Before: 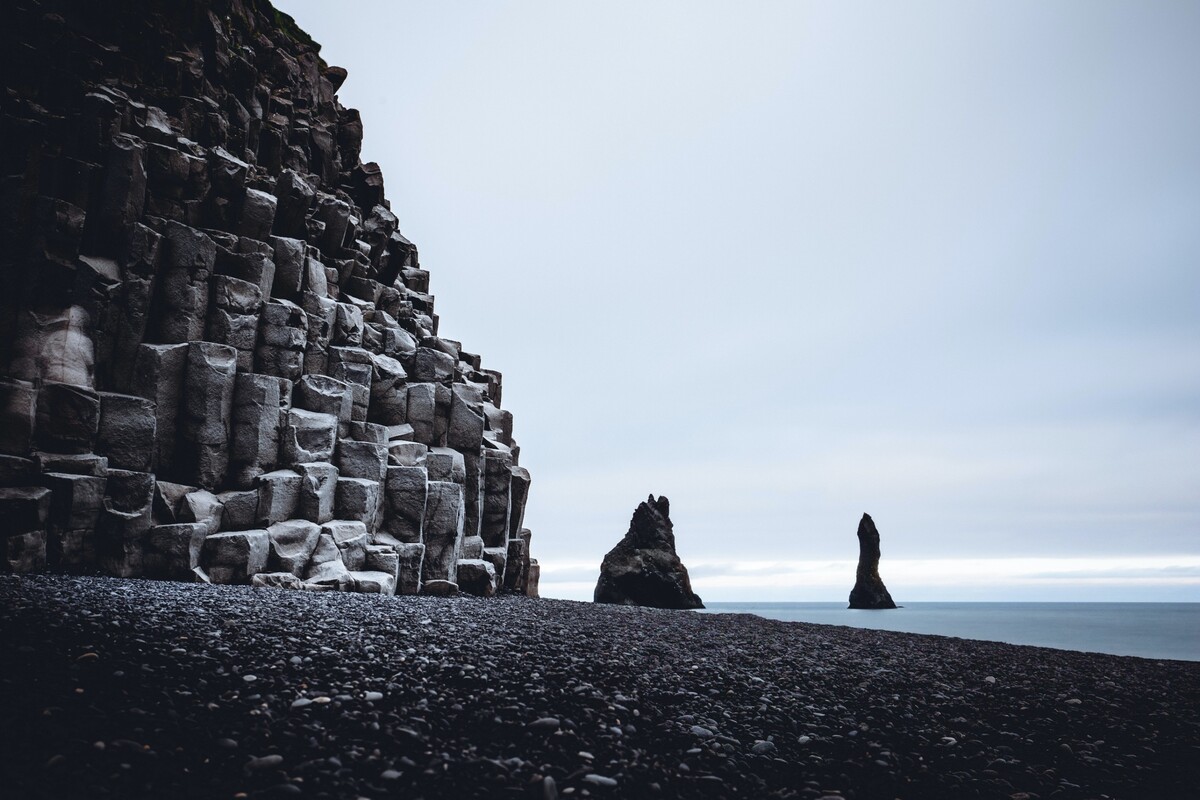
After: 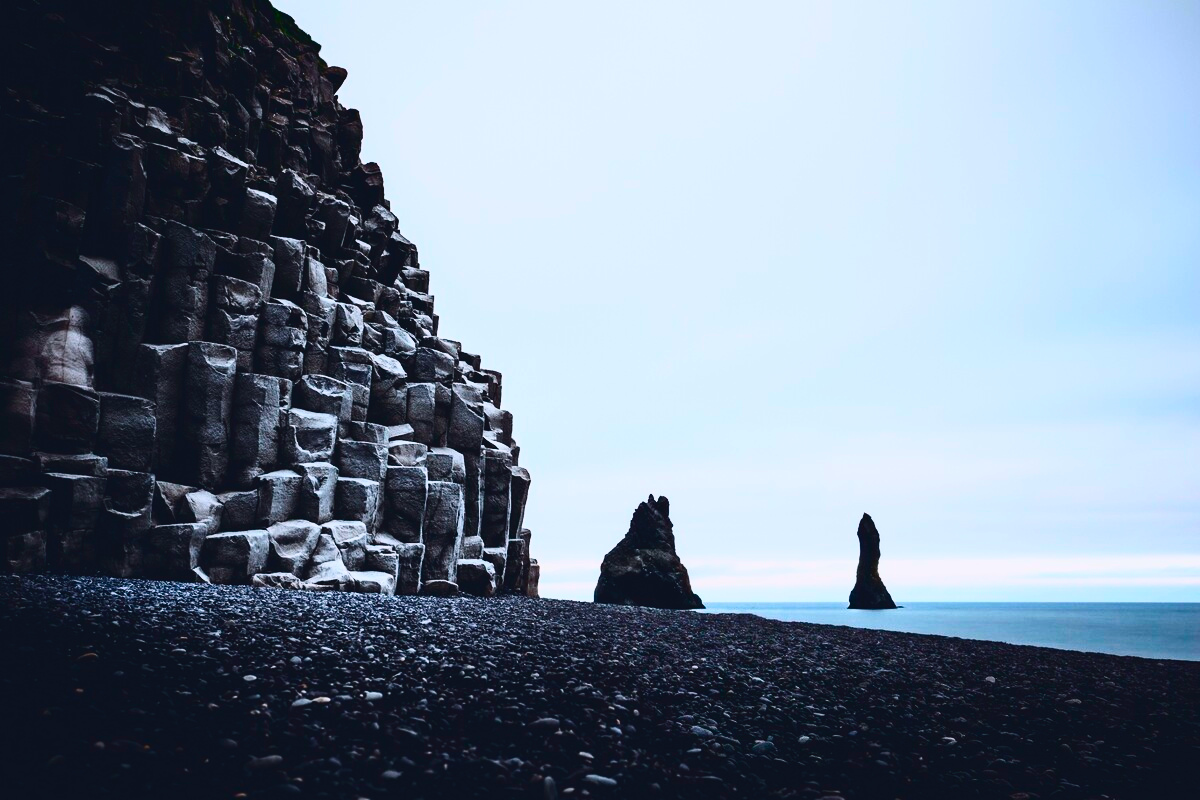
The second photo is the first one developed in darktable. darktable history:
tone curve: curves: ch0 [(0, 0.031) (0.145, 0.106) (0.319, 0.269) (0.495, 0.544) (0.707, 0.833) (0.859, 0.931) (1, 0.967)]; ch1 [(0, 0) (0.279, 0.218) (0.424, 0.411) (0.495, 0.504) (0.538, 0.55) (0.578, 0.595) (0.707, 0.778) (1, 1)]; ch2 [(0, 0) (0.125, 0.089) (0.353, 0.329) (0.436, 0.432) (0.552, 0.554) (0.615, 0.674) (1, 1)], color space Lab, independent channels, preserve colors none
color balance rgb: power › luminance -8.013%, power › chroma 1.122%, power › hue 218.11°, linear chroma grading › global chroma 15.037%, perceptual saturation grading › global saturation 1.966%, perceptual saturation grading › highlights -3.085%, perceptual saturation grading › mid-tones 3.959%, perceptual saturation grading › shadows 7.987%, global vibrance 50.831%
